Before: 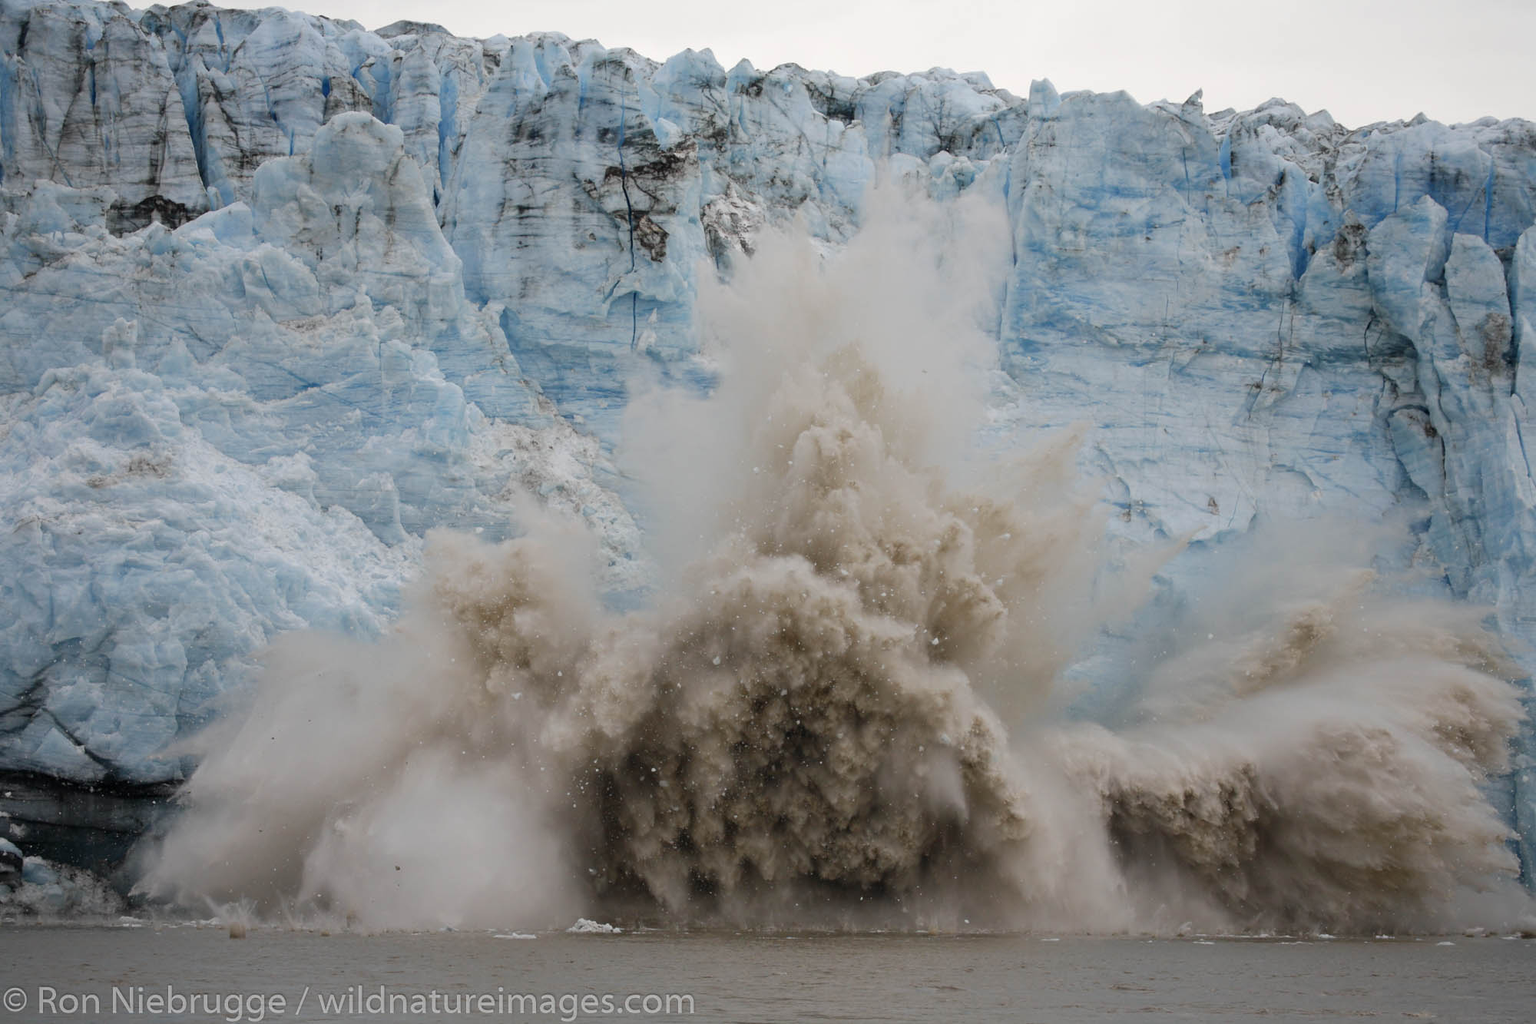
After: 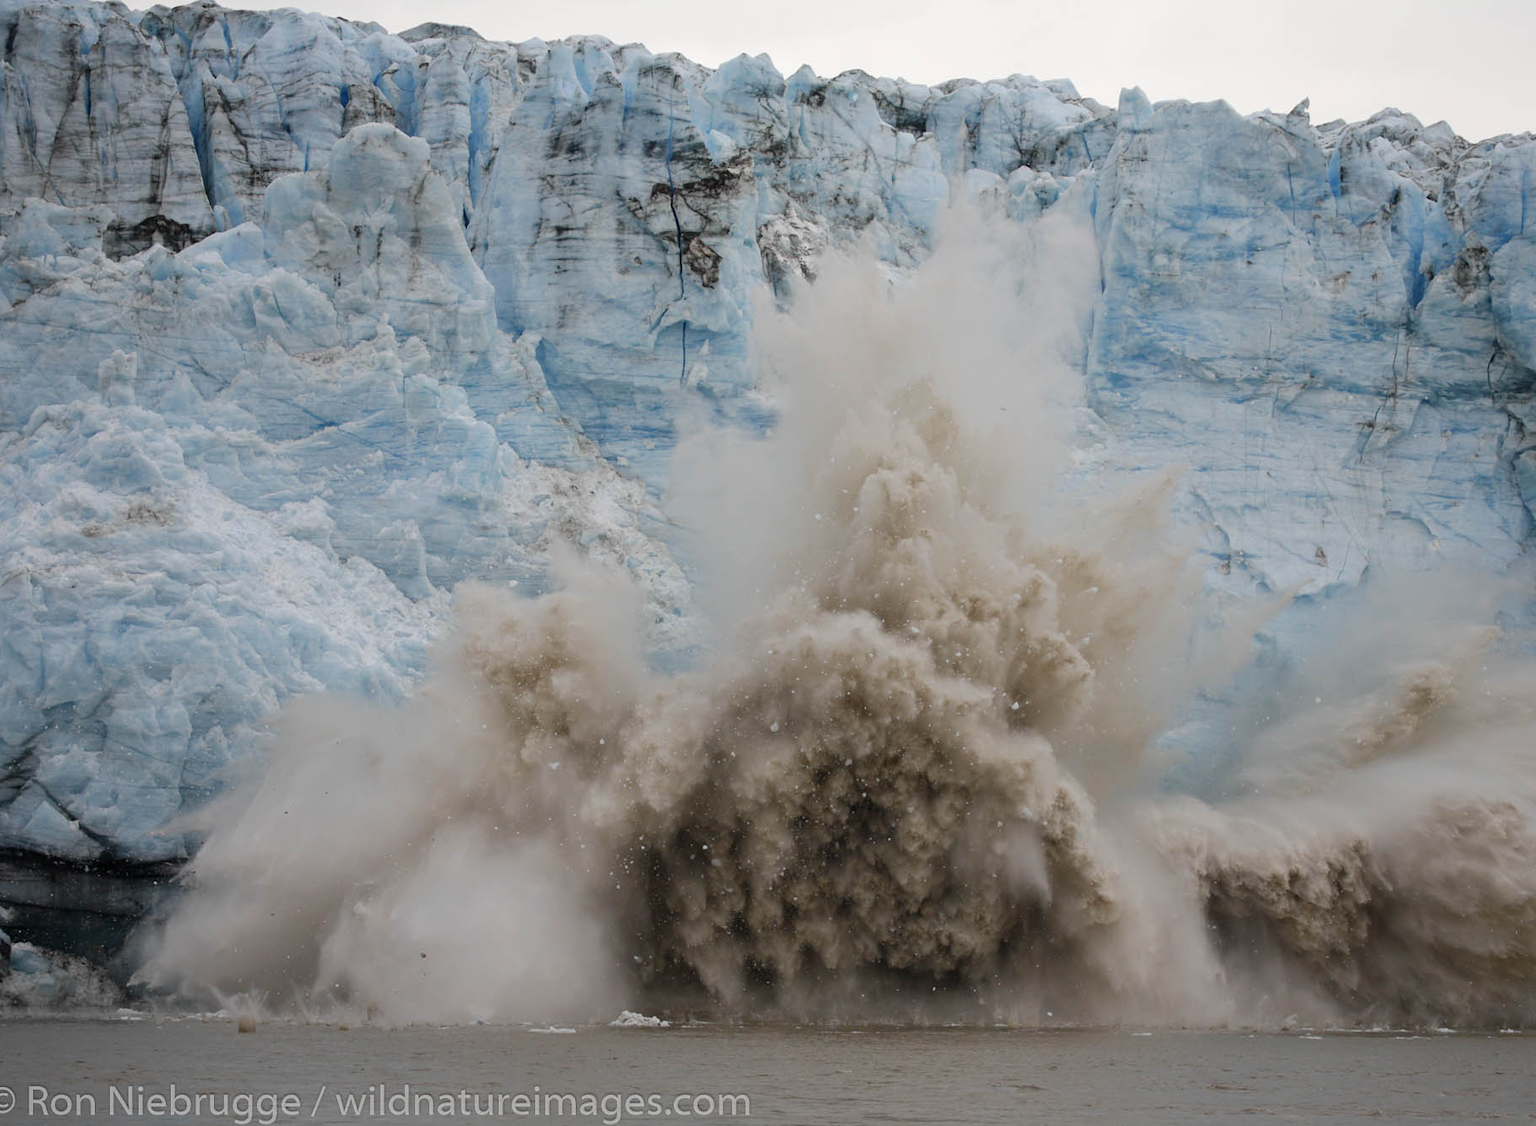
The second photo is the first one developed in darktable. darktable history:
crop and rotate: left 0.855%, right 8.29%
levels: mode automatic
